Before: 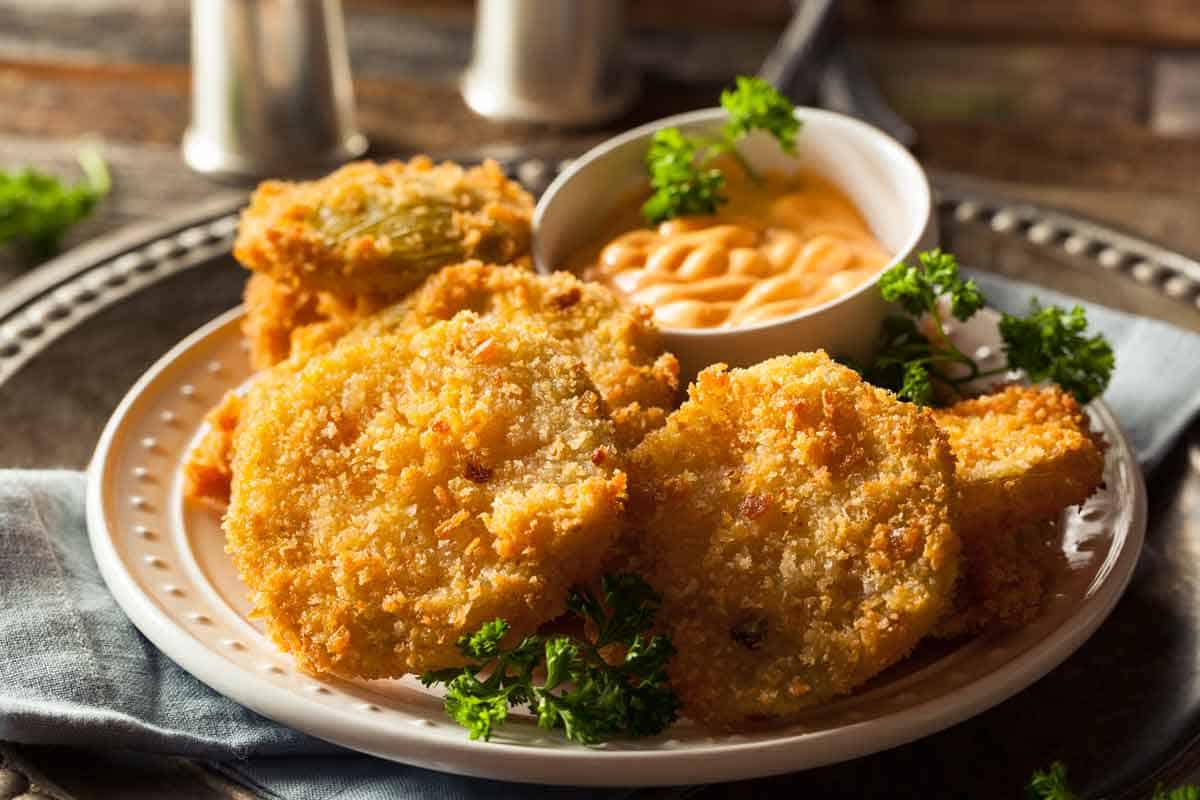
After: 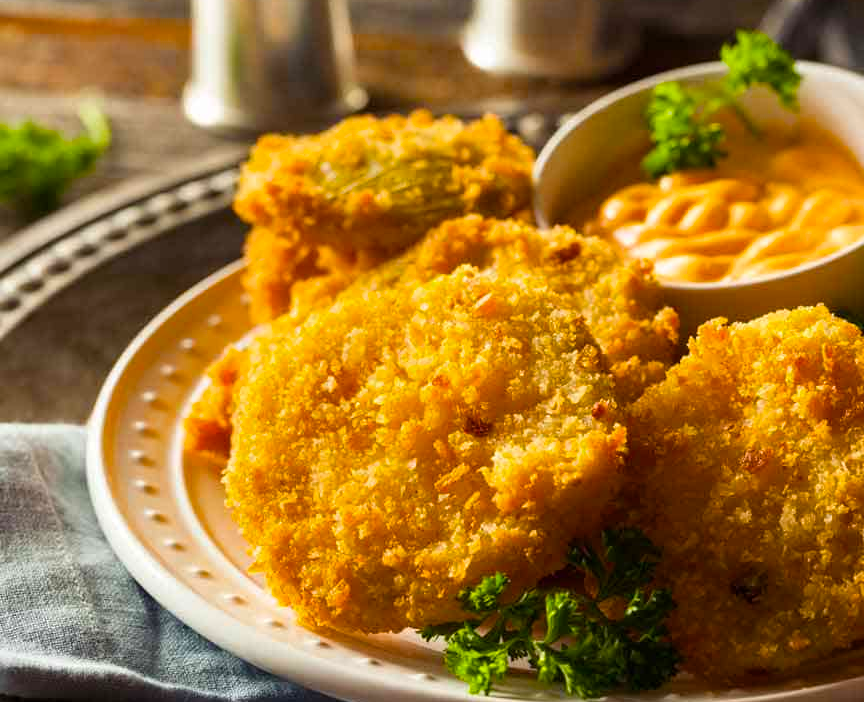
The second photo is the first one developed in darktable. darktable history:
crop: top 5.803%, right 27.864%, bottom 5.804%
color balance rgb: perceptual saturation grading › global saturation 30%, global vibrance 20%
